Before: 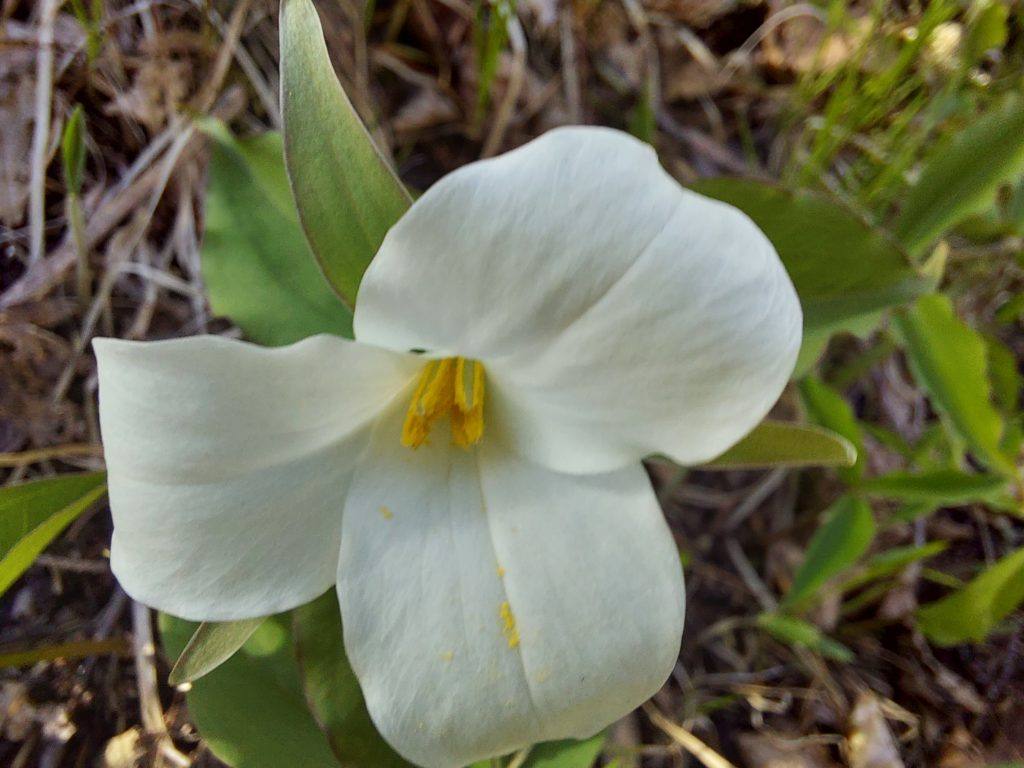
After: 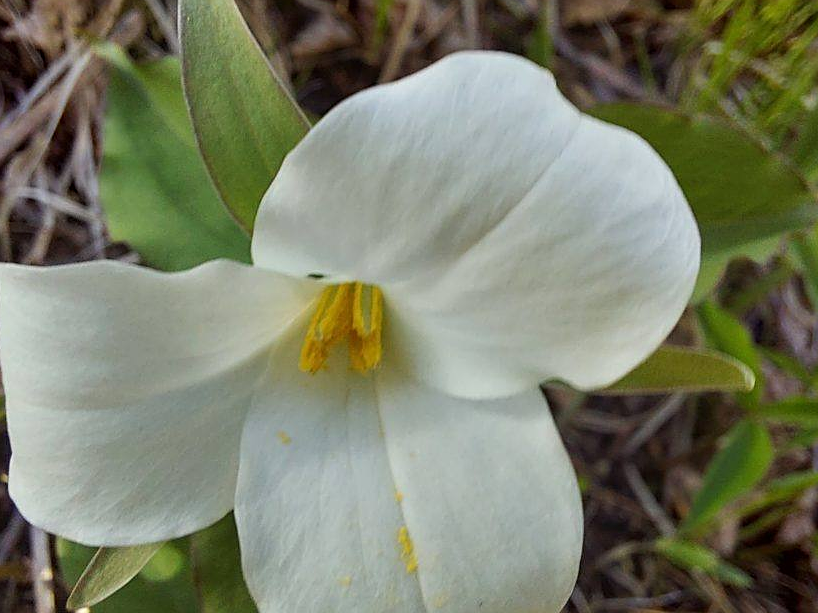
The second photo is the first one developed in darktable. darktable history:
sharpen: on, module defaults
crop and rotate: left 9.999%, top 9.893%, right 10.069%, bottom 10.169%
